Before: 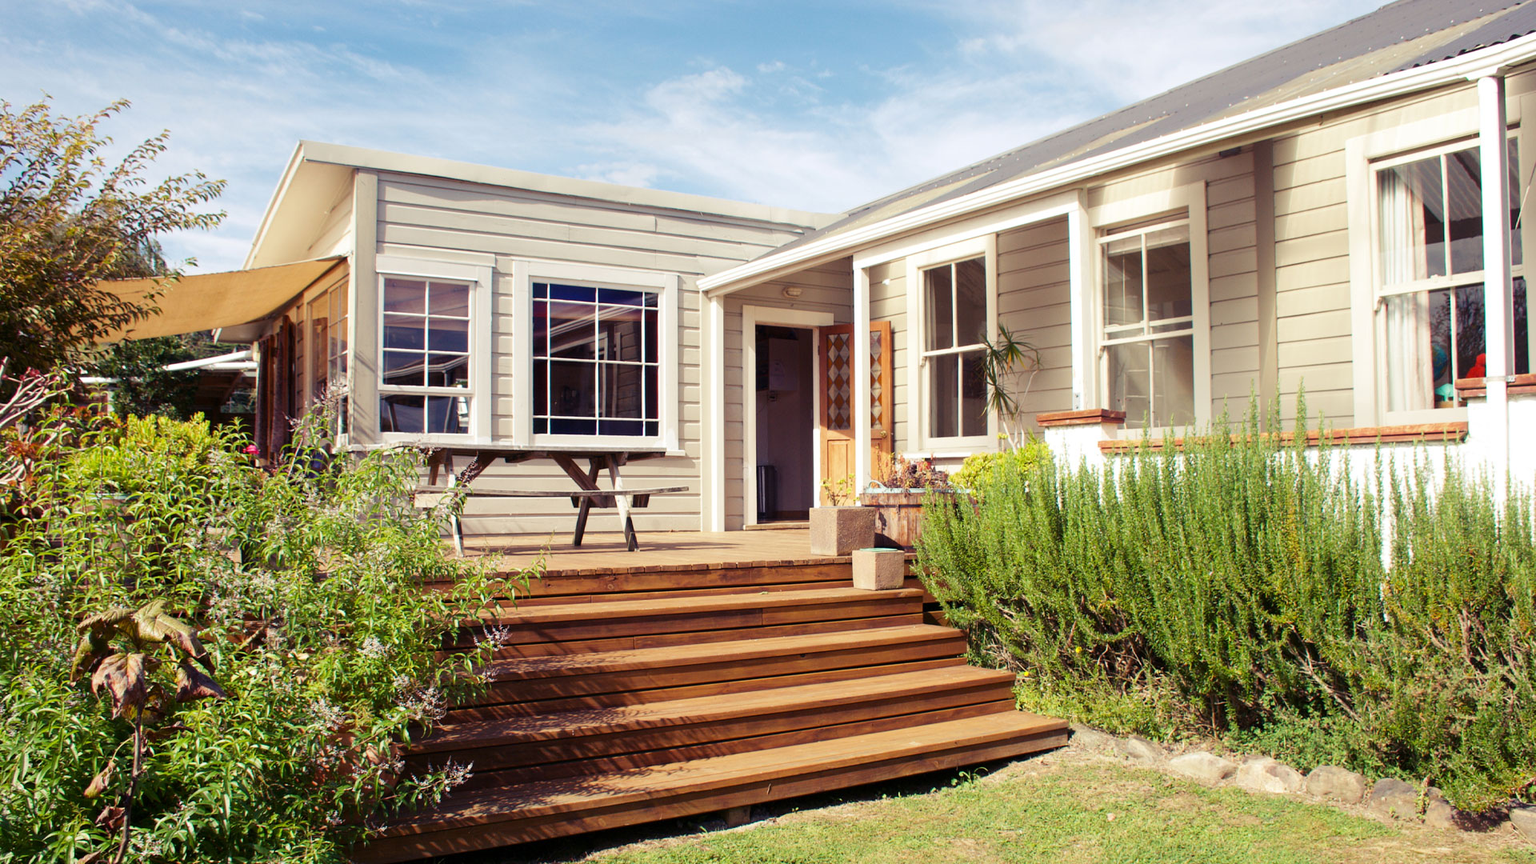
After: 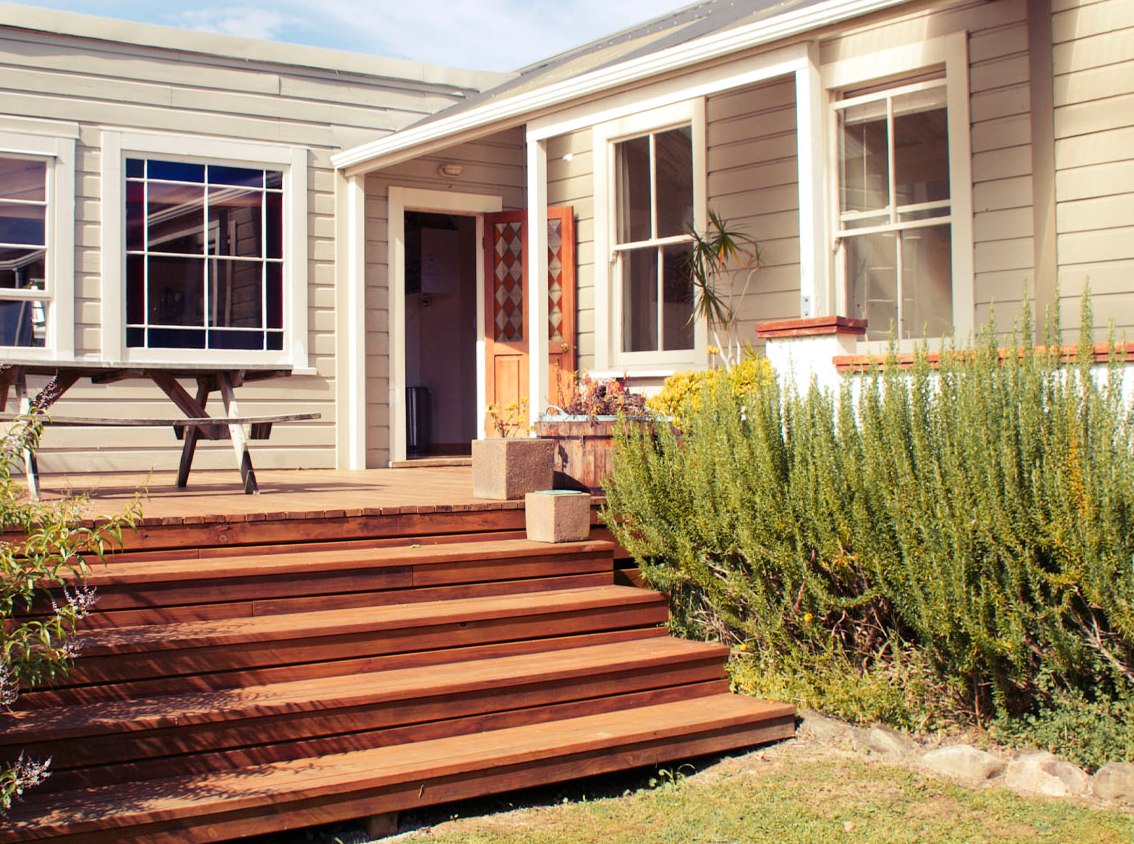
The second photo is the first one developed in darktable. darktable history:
color zones: curves: ch1 [(0.263, 0.53) (0.376, 0.287) (0.487, 0.512) (0.748, 0.547) (1, 0.513)]; ch2 [(0.262, 0.45) (0.751, 0.477)]
tone equalizer: edges refinement/feathering 500, mask exposure compensation -1.57 EV, preserve details guided filter
crop and rotate: left 28.163%, top 18.059%, right 12.768%, bottom 3.774%
